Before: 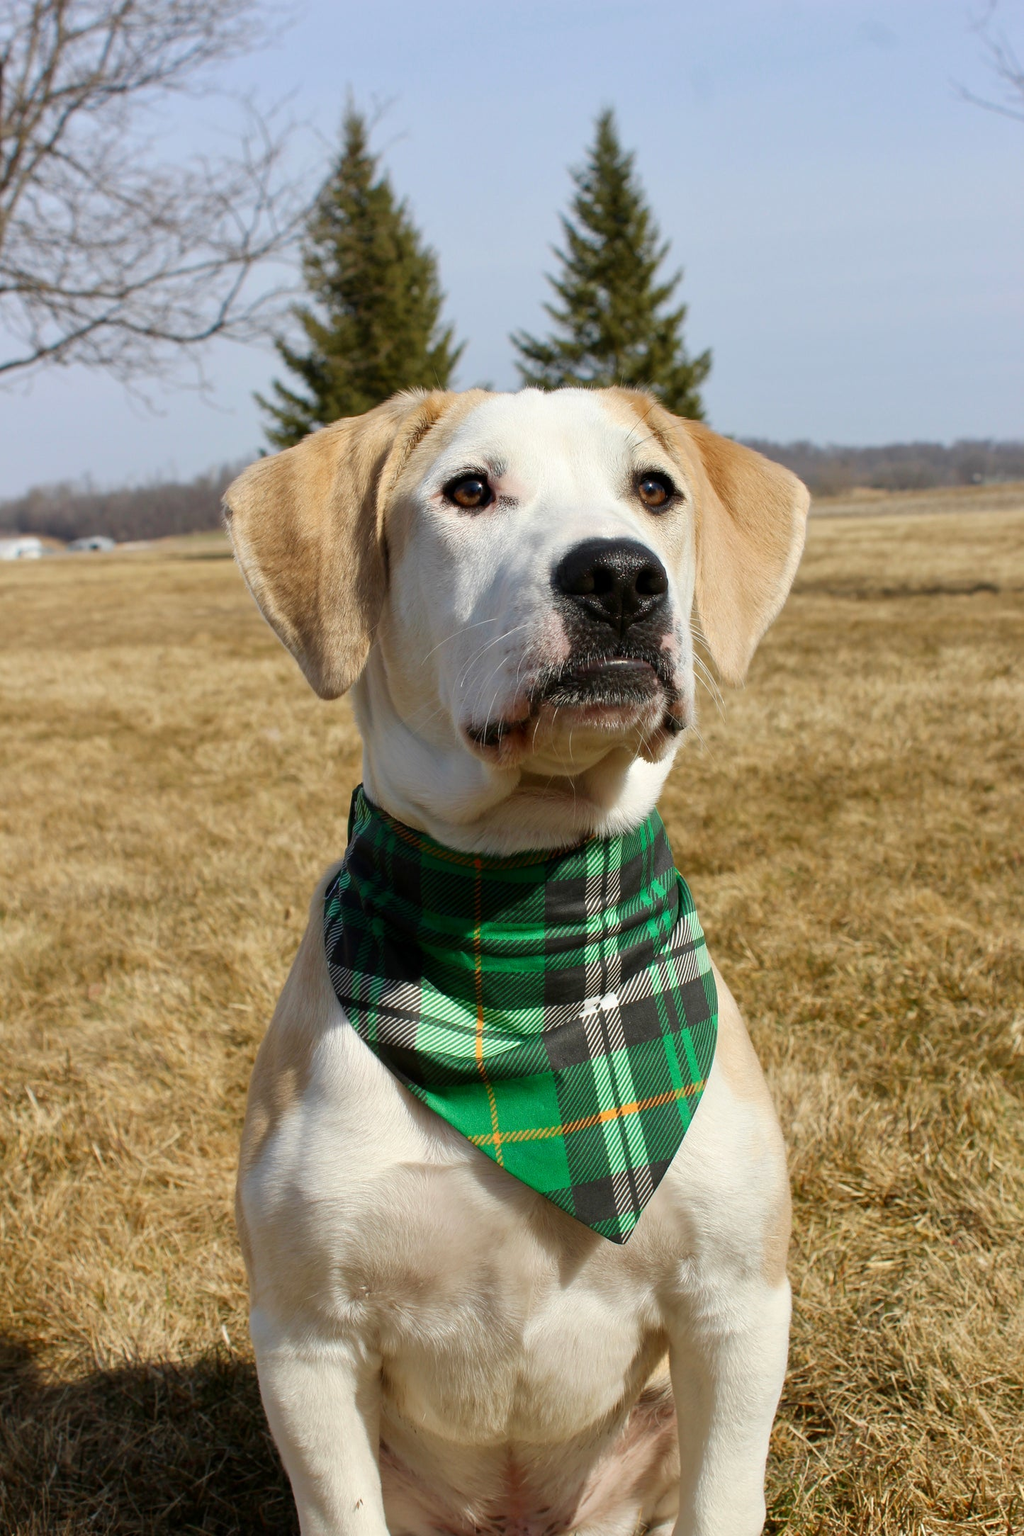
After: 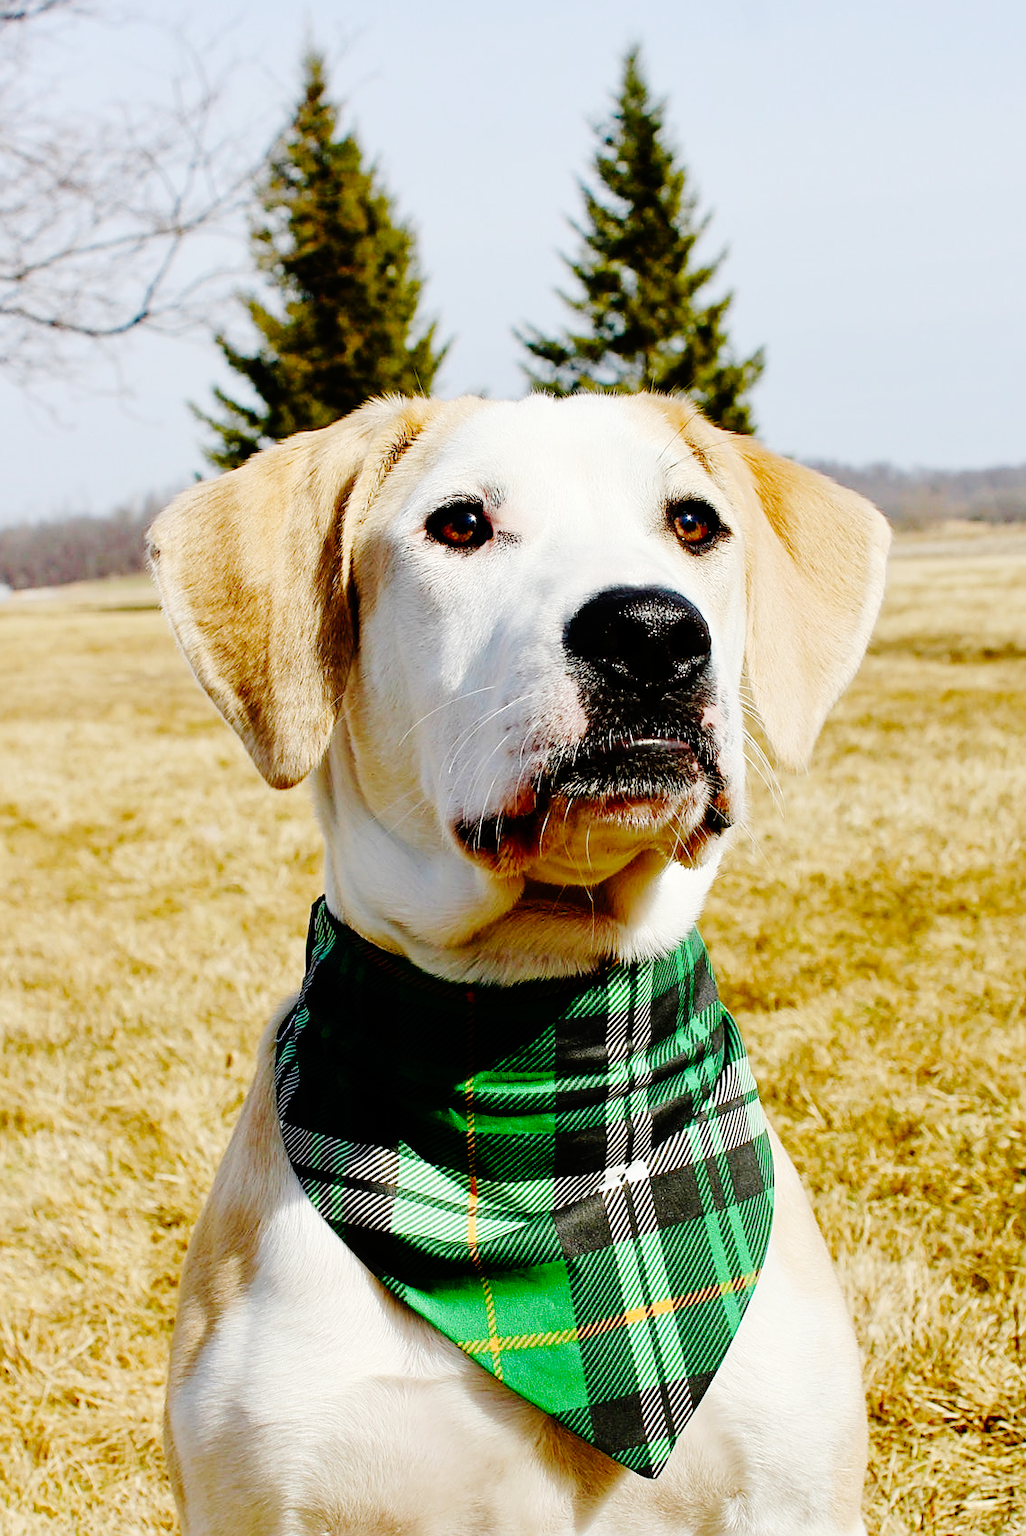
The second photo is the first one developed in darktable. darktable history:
sharpen: on, module defaults
base curve: curves: ch0 [(0, 0) (0.036, 0.01) (0.123, 0.254) (0.258, 0.504) (0.507, 0.748) (1, 1)], preserve colors none
crop and rotate: left 10.44%, top 5.019%, right 10.384%, bottom 15.977%
